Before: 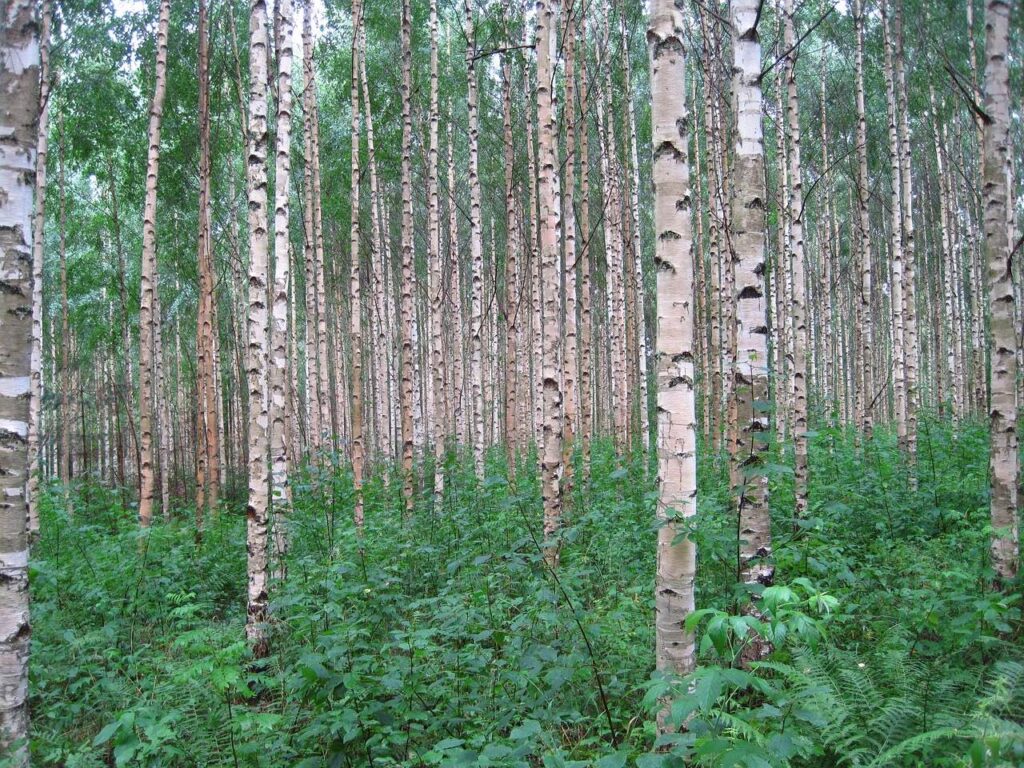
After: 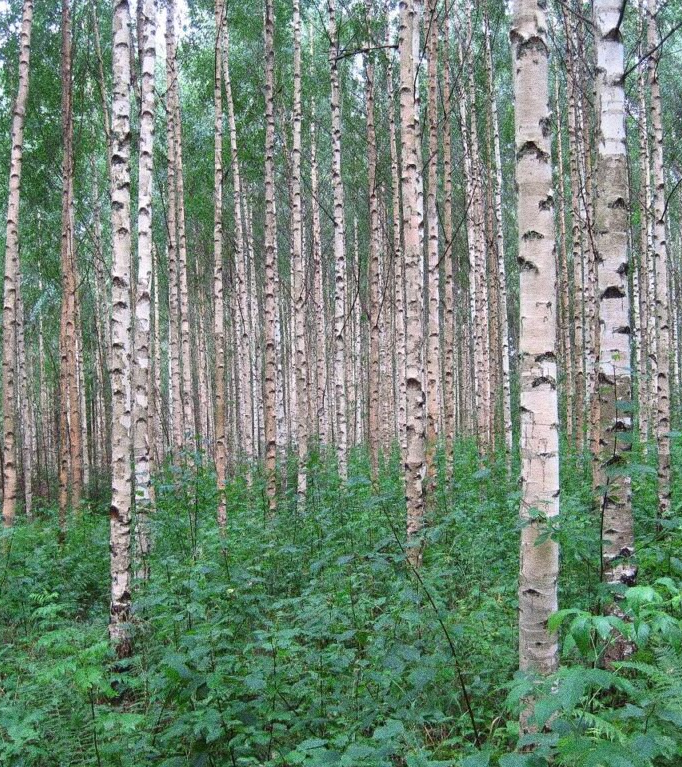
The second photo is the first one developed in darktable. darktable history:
color zones: curves: ch0 [(0, 0.558) (0.143, 0.559) (0.286, 0.529) (0.429, 0.505) (0.571, 0.5) (0.714, 0.5) (0.857, 0.5) (1, 0.558)]; ch1 [(0, 0.469) (0.01, 0.469) (0.12, 0.446) (0.248, 0.469) (0.5, 0.5) (0.748, 0.5) (0.99, 0.469) (1, 0.469)]
crop and rotate: left 13.409%, right 19.924%
grain: coarseness 0.09 ISO, strength 40%
